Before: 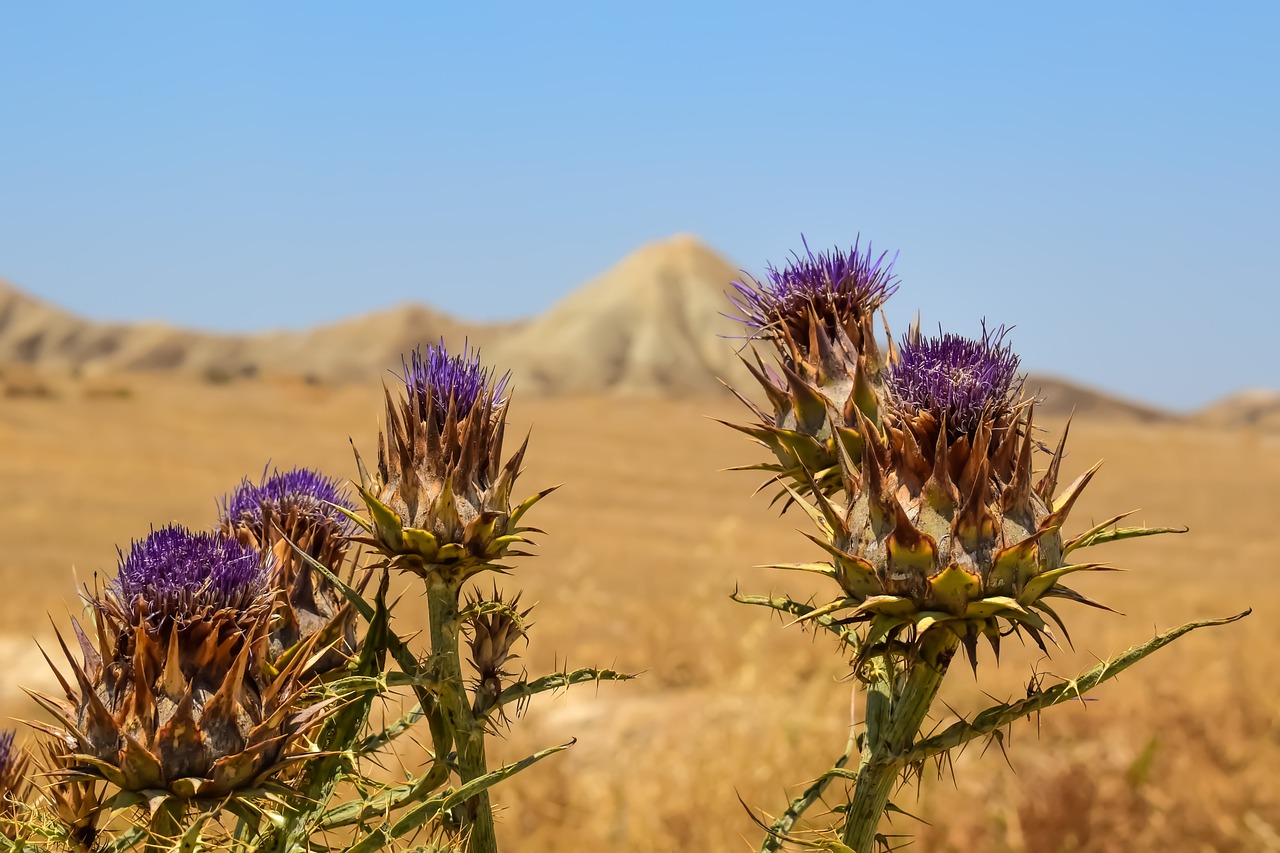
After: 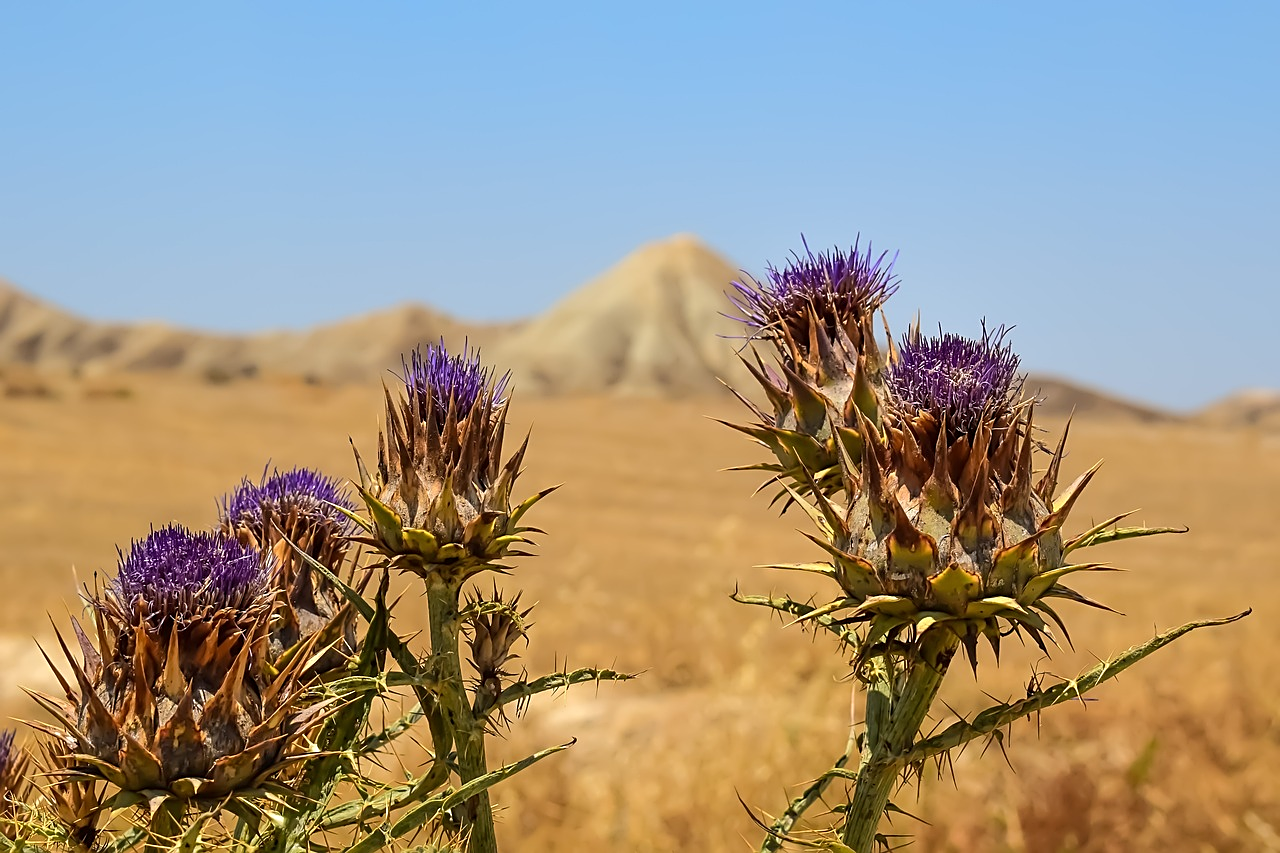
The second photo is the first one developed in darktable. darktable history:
sharpen: on, module defaults
exposure: exposure 0.014 EV, compensate highlight preservation false
